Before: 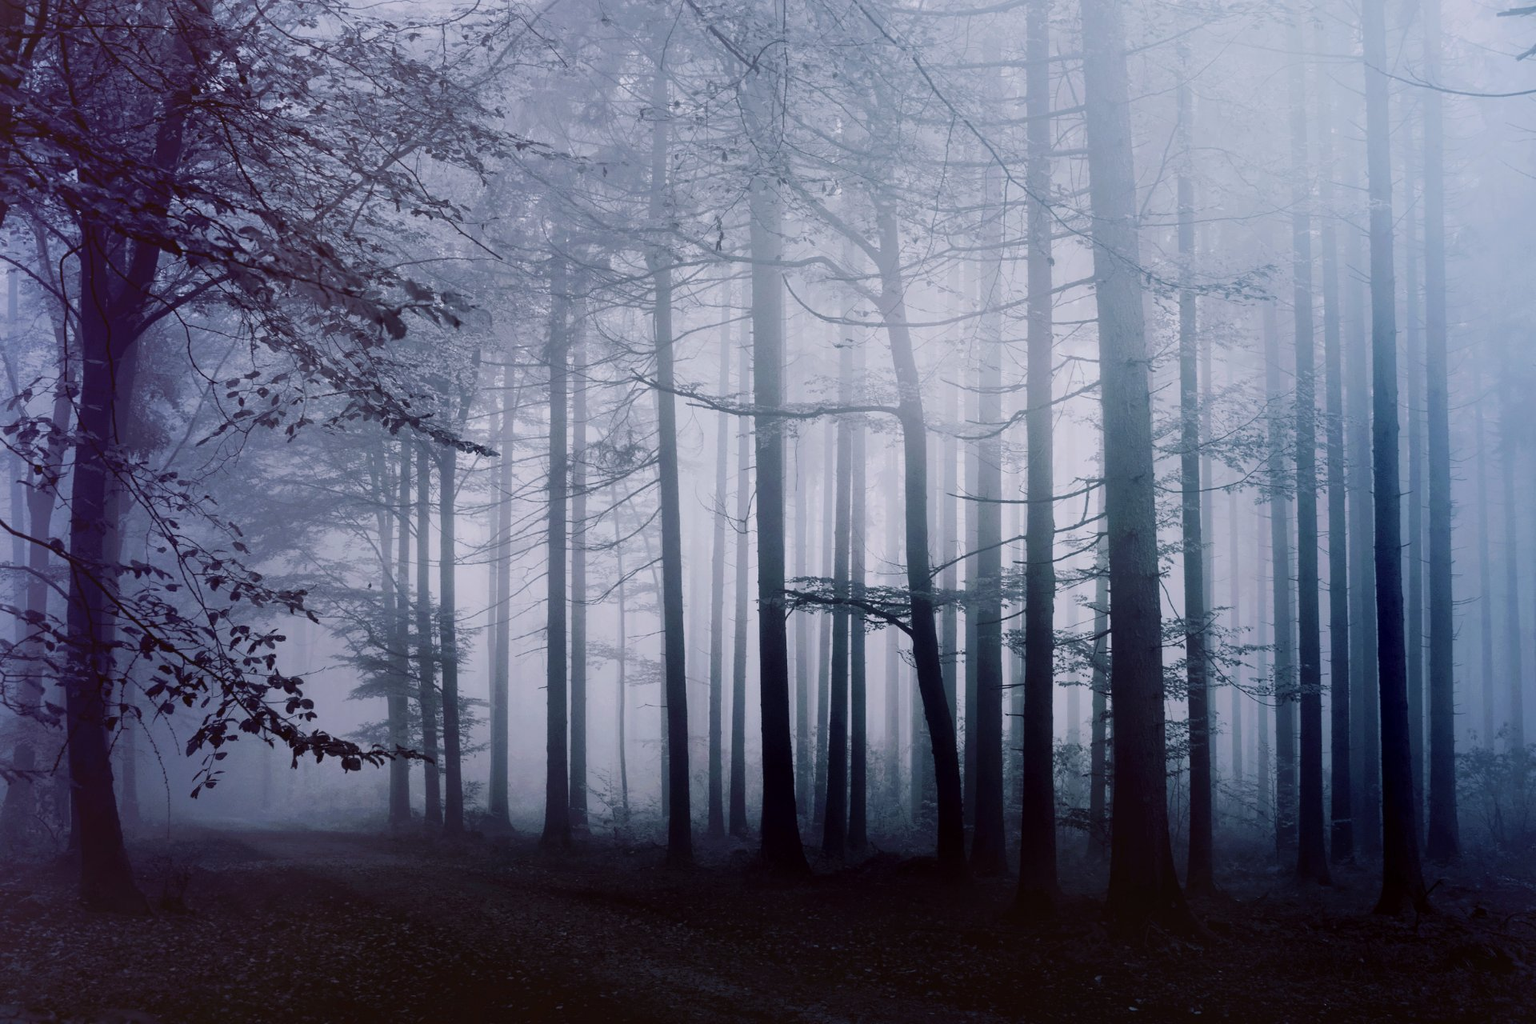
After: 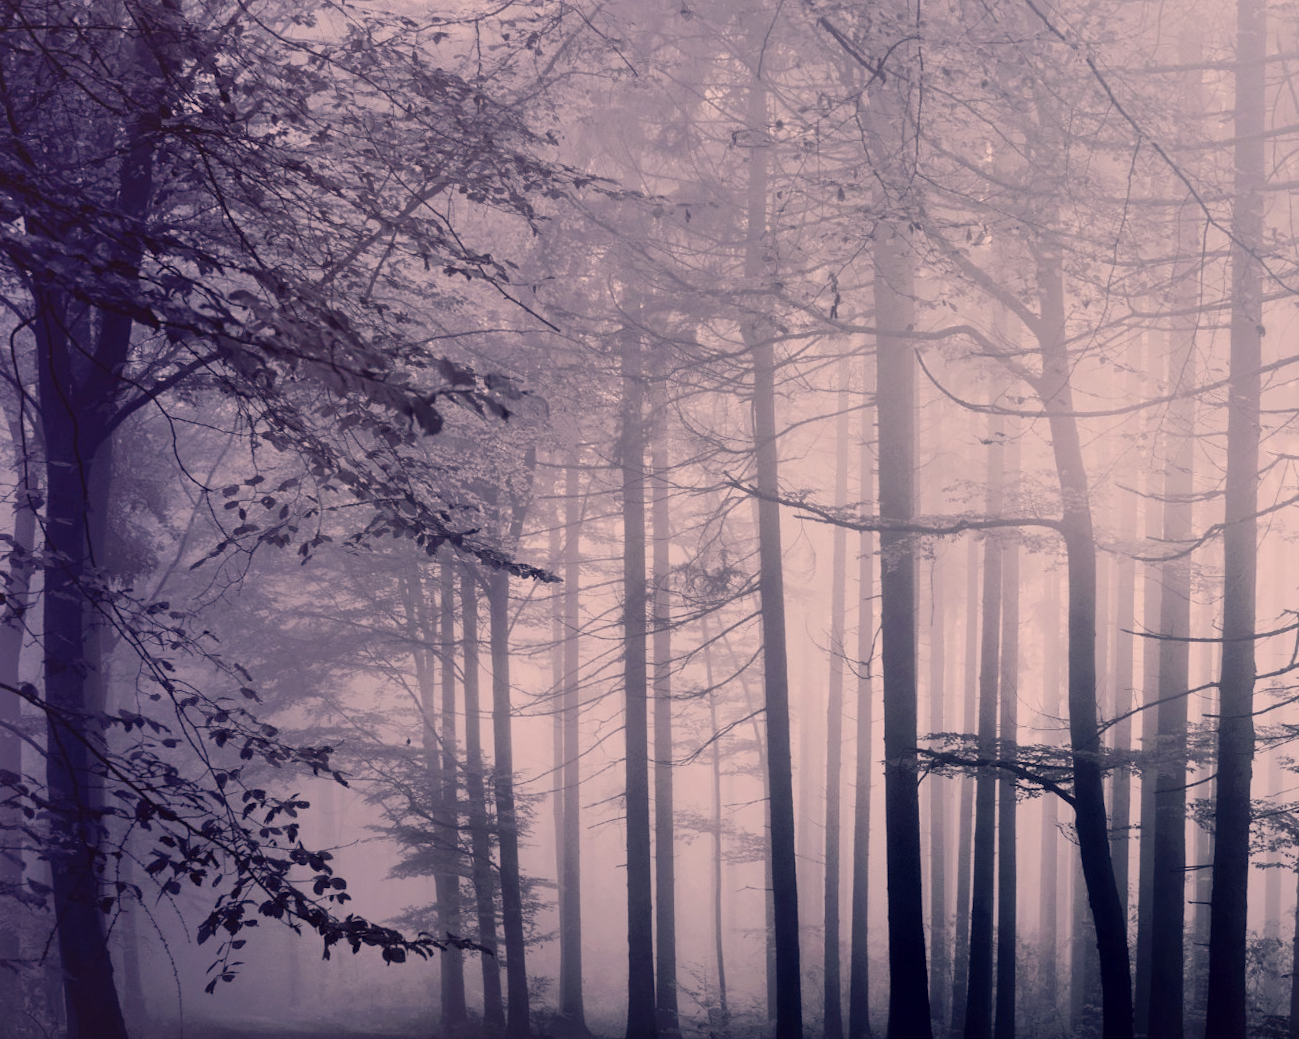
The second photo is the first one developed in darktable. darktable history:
rotate and perspective: rotation 0.074°, lens shift (vertical) 0.096, lens shift (horizontal) -0.041, crop left 0.043, crop right 0.952, crop top 0.024, crop bottom 0.979
crop: right 28.885%, bottom 16.626%
color correction: highlights a* 19.59, highlights b* 27.49, shadows a* 3.46, shadows b* -17.28, saturation 0.73
